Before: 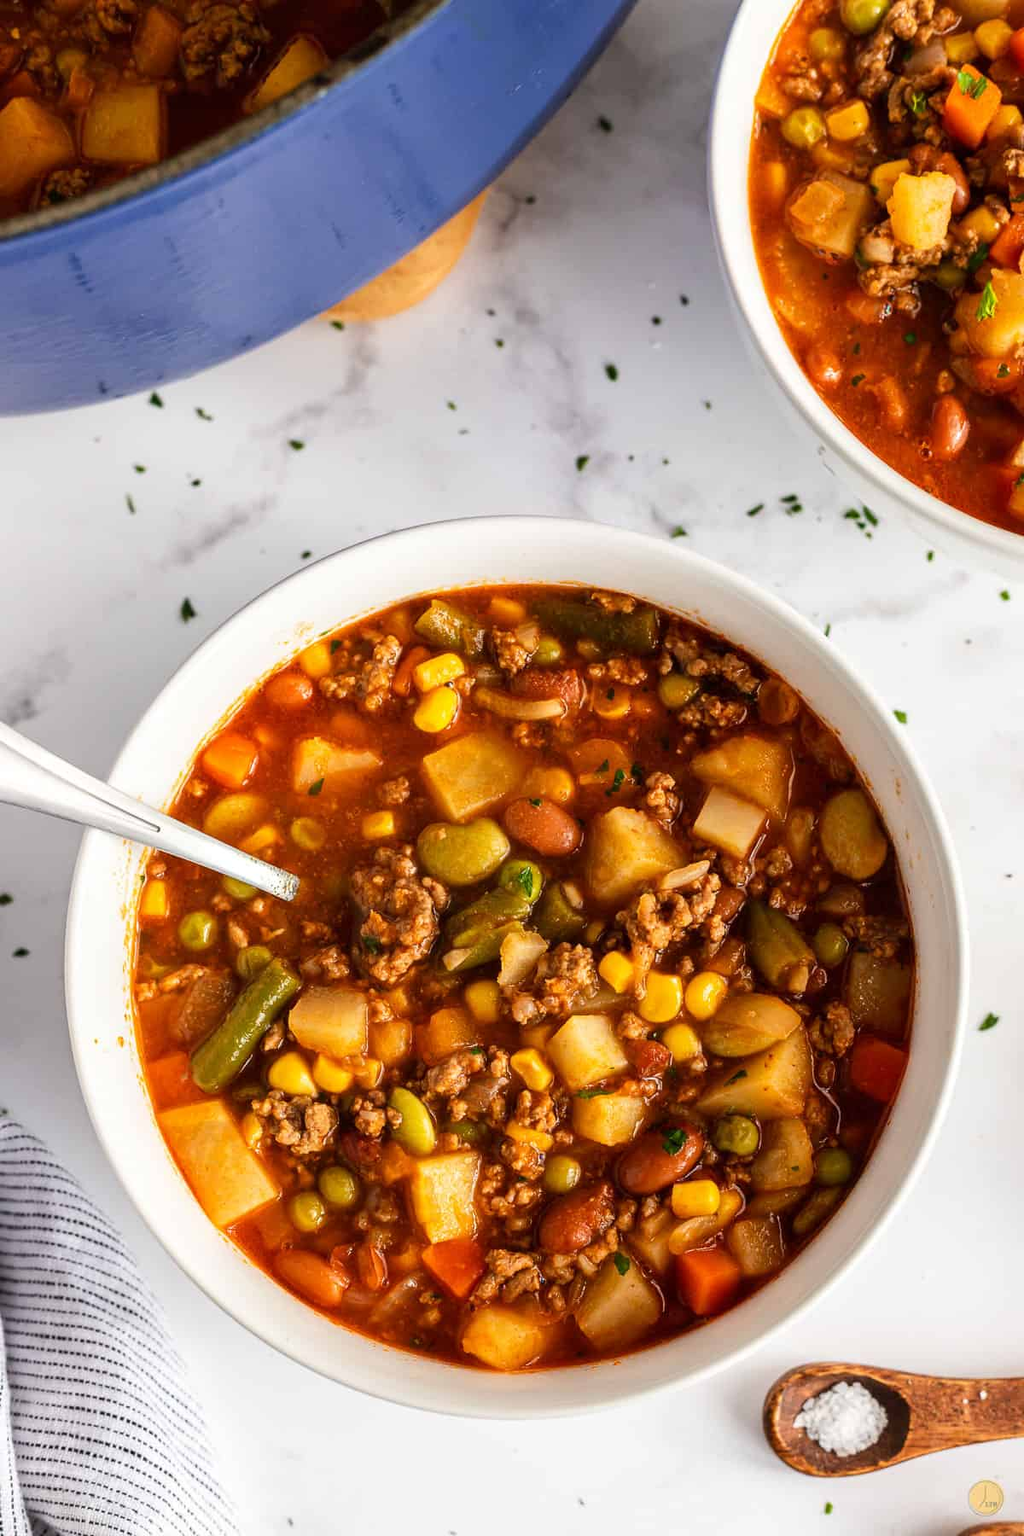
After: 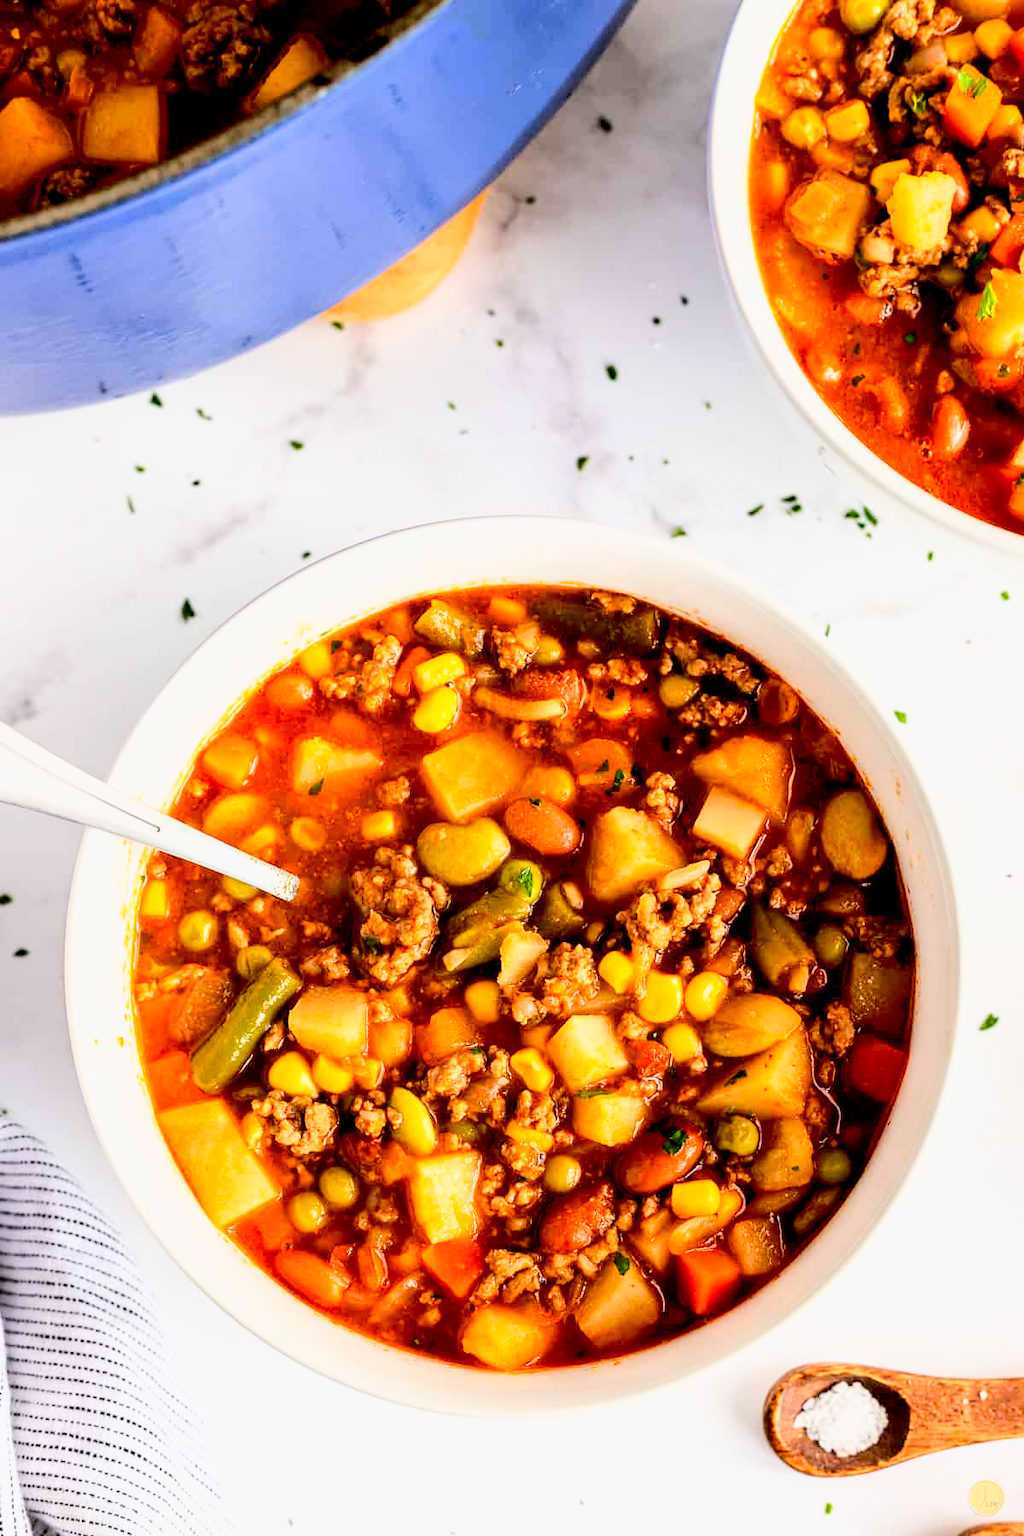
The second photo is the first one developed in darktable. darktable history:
base curve: curves: ch0 [(0, 0) (0.025, 0.046) (0.112, 0.277) (0.467, 0.74) (0.814, 0.929) (1, 0.942)]
exposure: black level correction 0.012, compensate highlight preservation false
